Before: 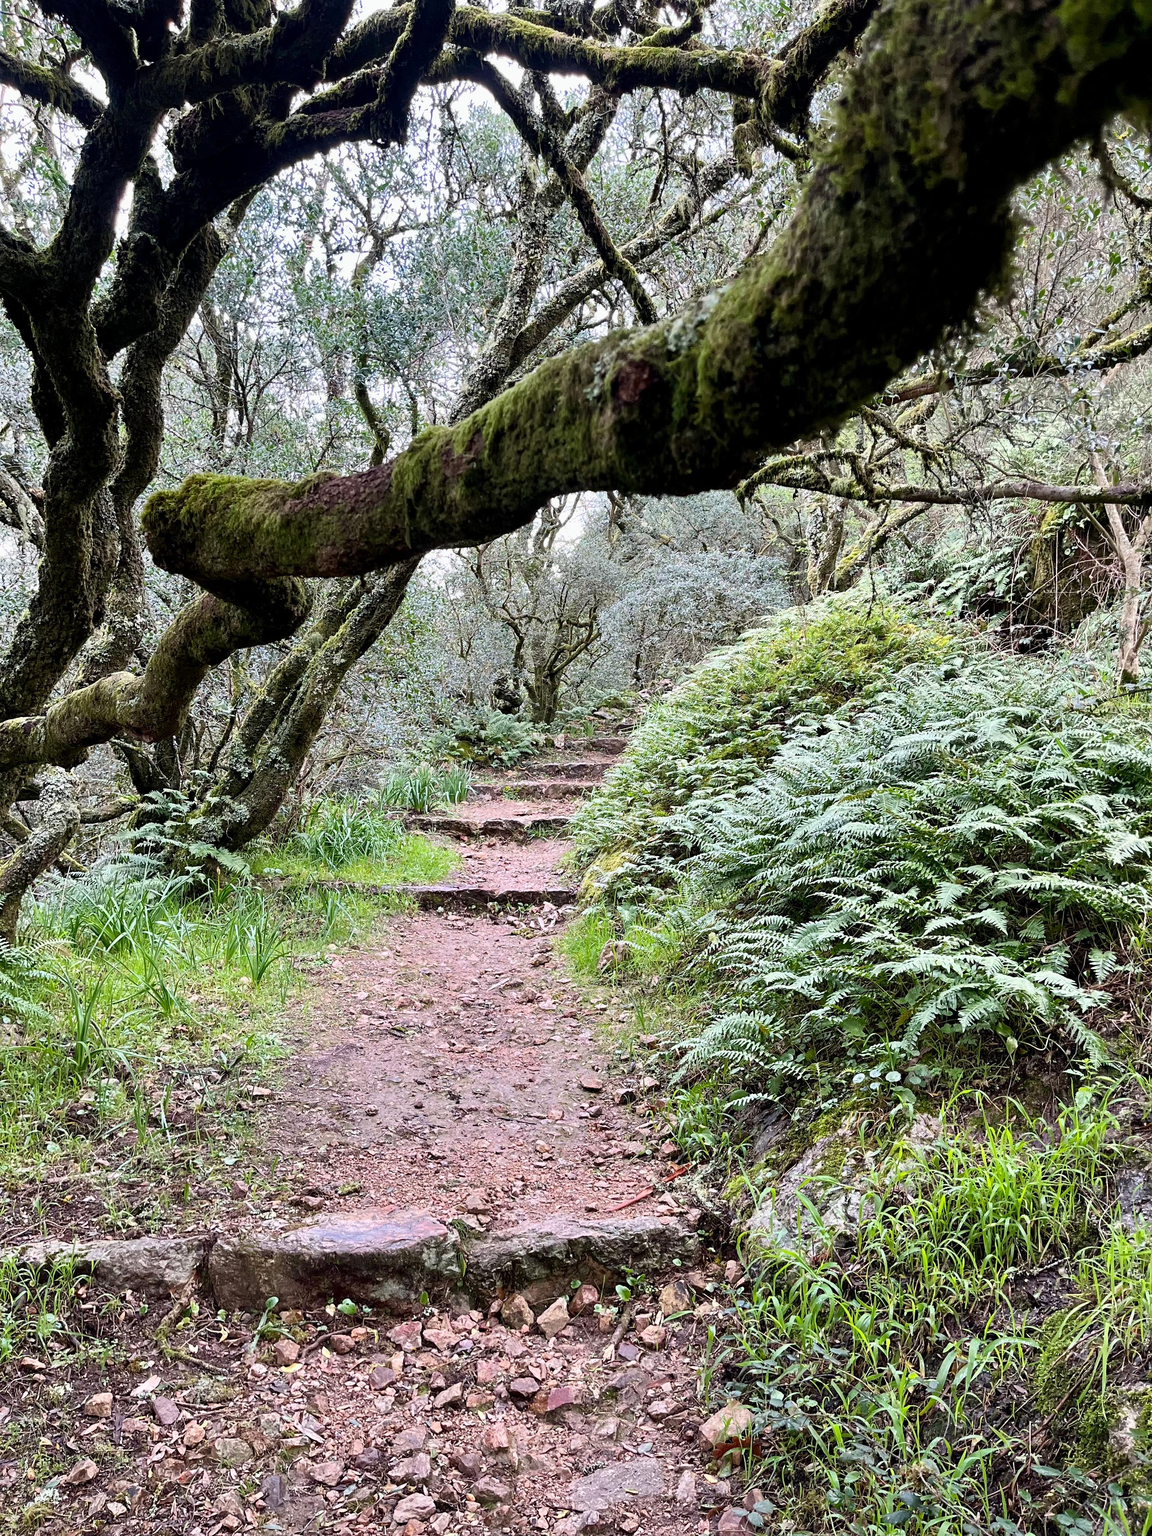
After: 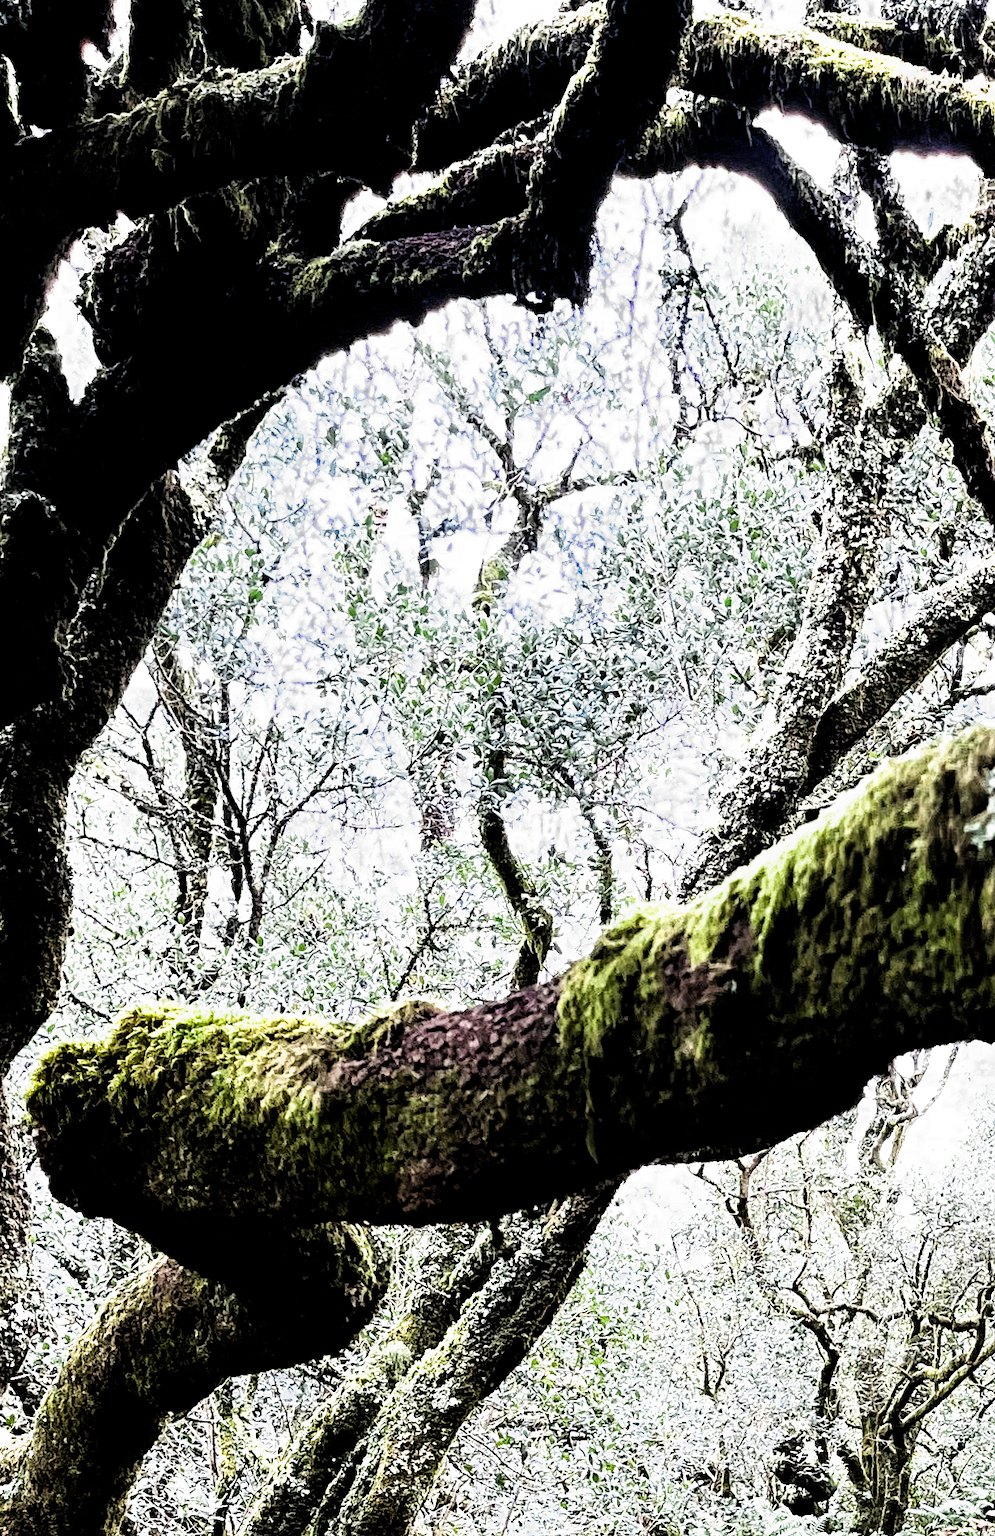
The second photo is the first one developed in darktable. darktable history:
color zones: curves: ch0 [(0, 0.485) (0.178, 0.476) (0.261, 0.623) (0.411, 0.403) (0.708, 0.603) (0.934, 0.412)]; ch1 [(0.003, 0.485) (0.149, 0.496) (0.229, 0.584) (0.326, 0.551) (0.484, 0.262) (0.757, 0.643)]
exposure: black level correction 0, exposure 1.001 EV, compensate highlight preservation false
crop and rotate: left 11.277%, top 0.093%, right 48.066%, bottom 52.836%
filmic rgb: black relative exposure -3.78 EV, white relative exposure 2.38 EV, threshold 3.03 EV, dynamic range scaling -49.86%, hardness 3.45, latitude 30.84%, contrast 1.809, add noise in highlights 0, preserve chrominance max RGB, color science v3 (2019), use custom middle-gray values true, contrast in highlights soft, enable highlight reconstruction true
